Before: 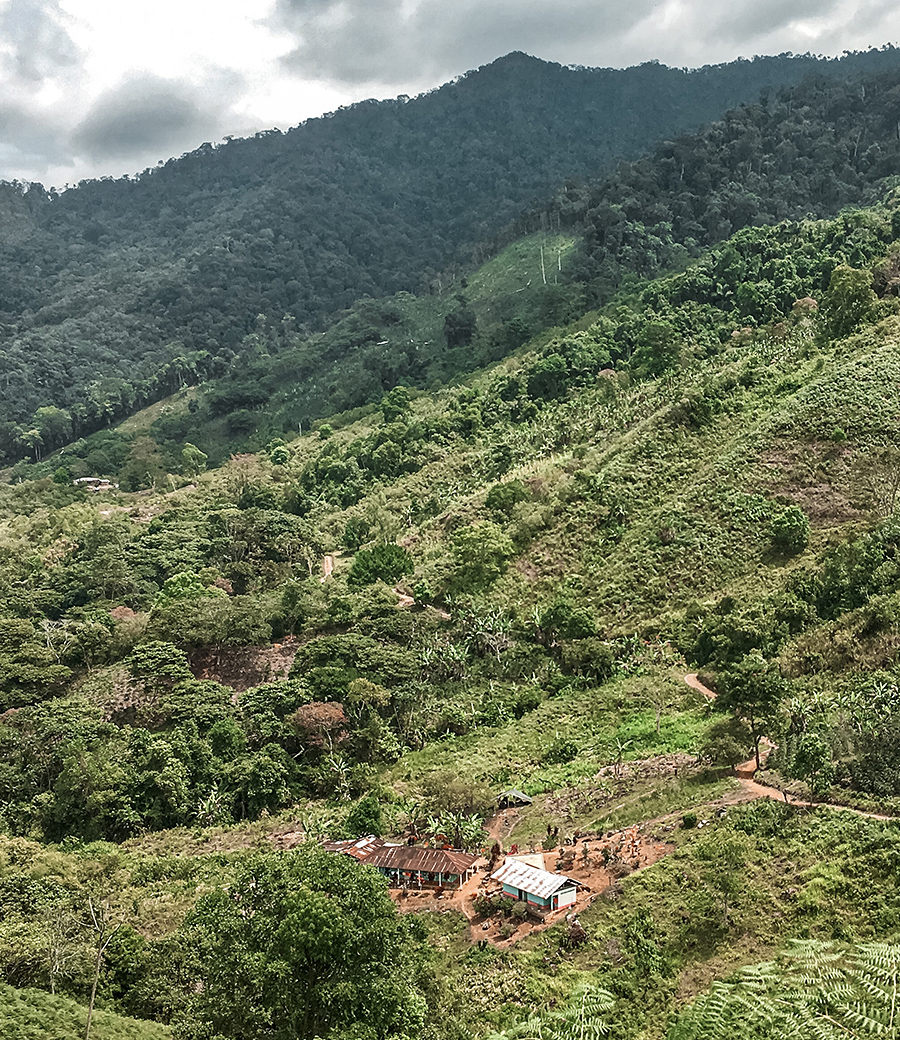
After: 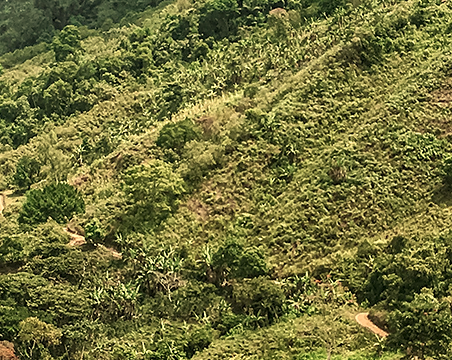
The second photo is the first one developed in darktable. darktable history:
white balance: red 1.08, blue 0.791
crop: left 36.607%, top 34.735%, right 13.146%, bottom 30.611%
local contrast: highlights 100%, shadows 100%, detail 120%, midtone range 0.2
